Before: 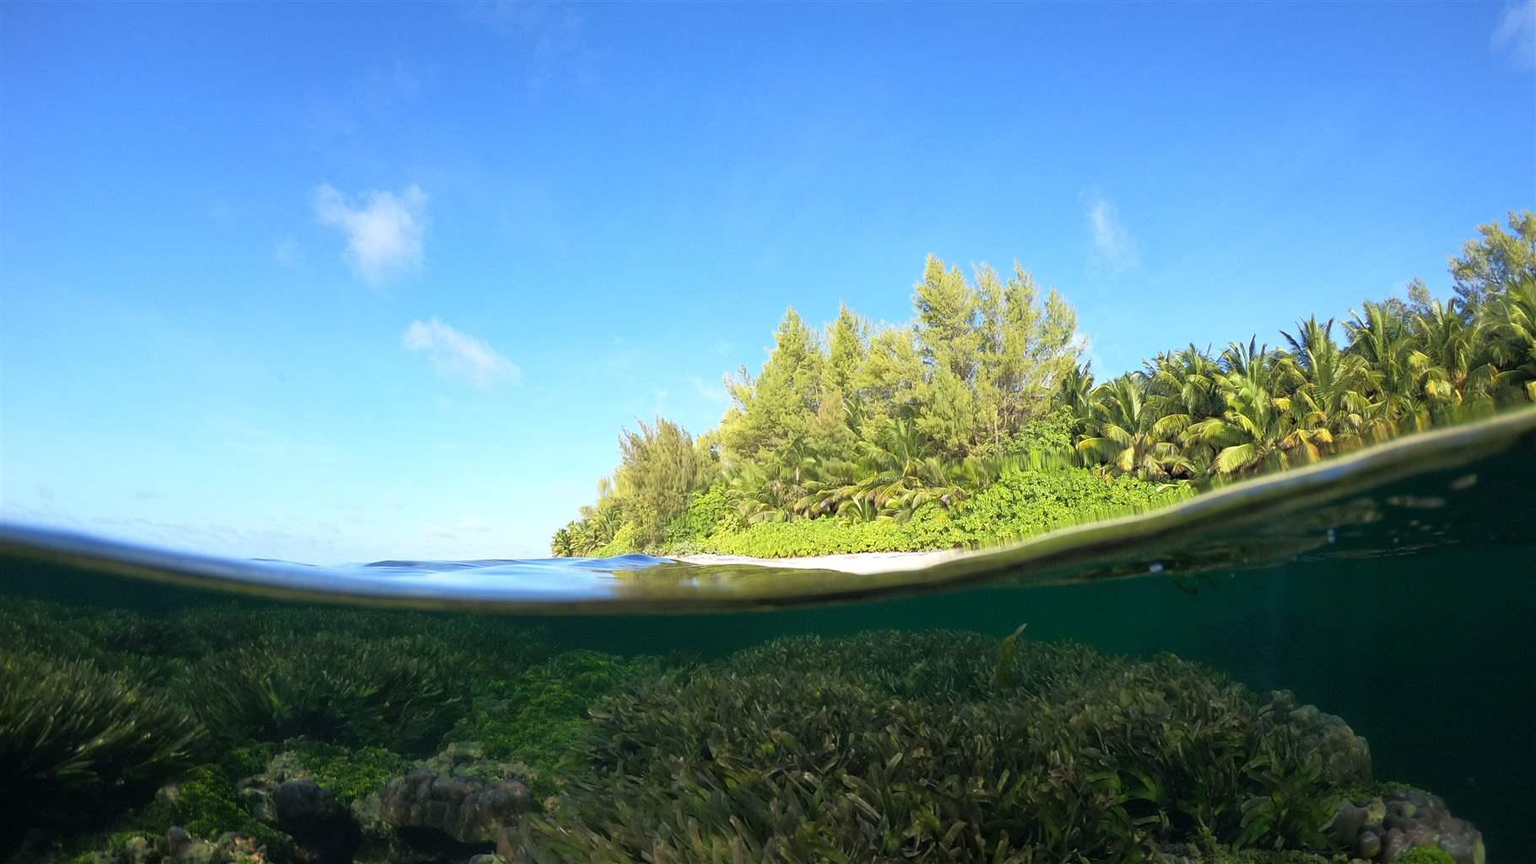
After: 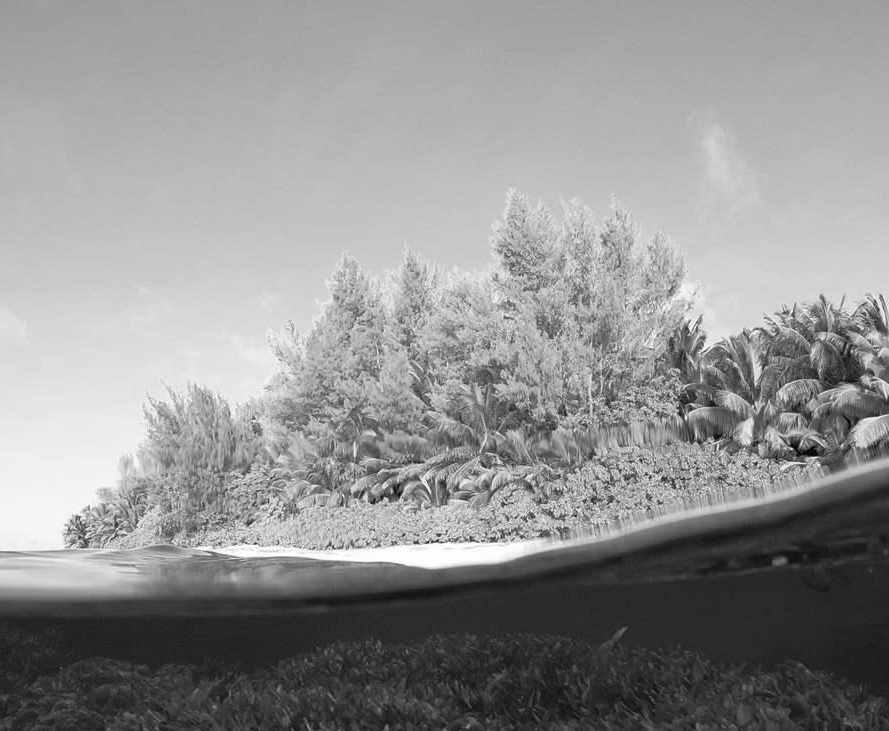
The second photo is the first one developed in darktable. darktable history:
crop: left 32.45%, top 10.984%, right 18.672%, bottom 17.612%
color zones: curves: ch0 [(0.004, 0.588) (0.116, 0.636) (0.259, 0.476) (0.423, 0.464) (0.75, 0.5)]; ch1 [(0, 0) (0.143, 0) (0.286, 0) (0.429, 0) (0.571, 0) (0.714, 0) (0.857, 0)]
